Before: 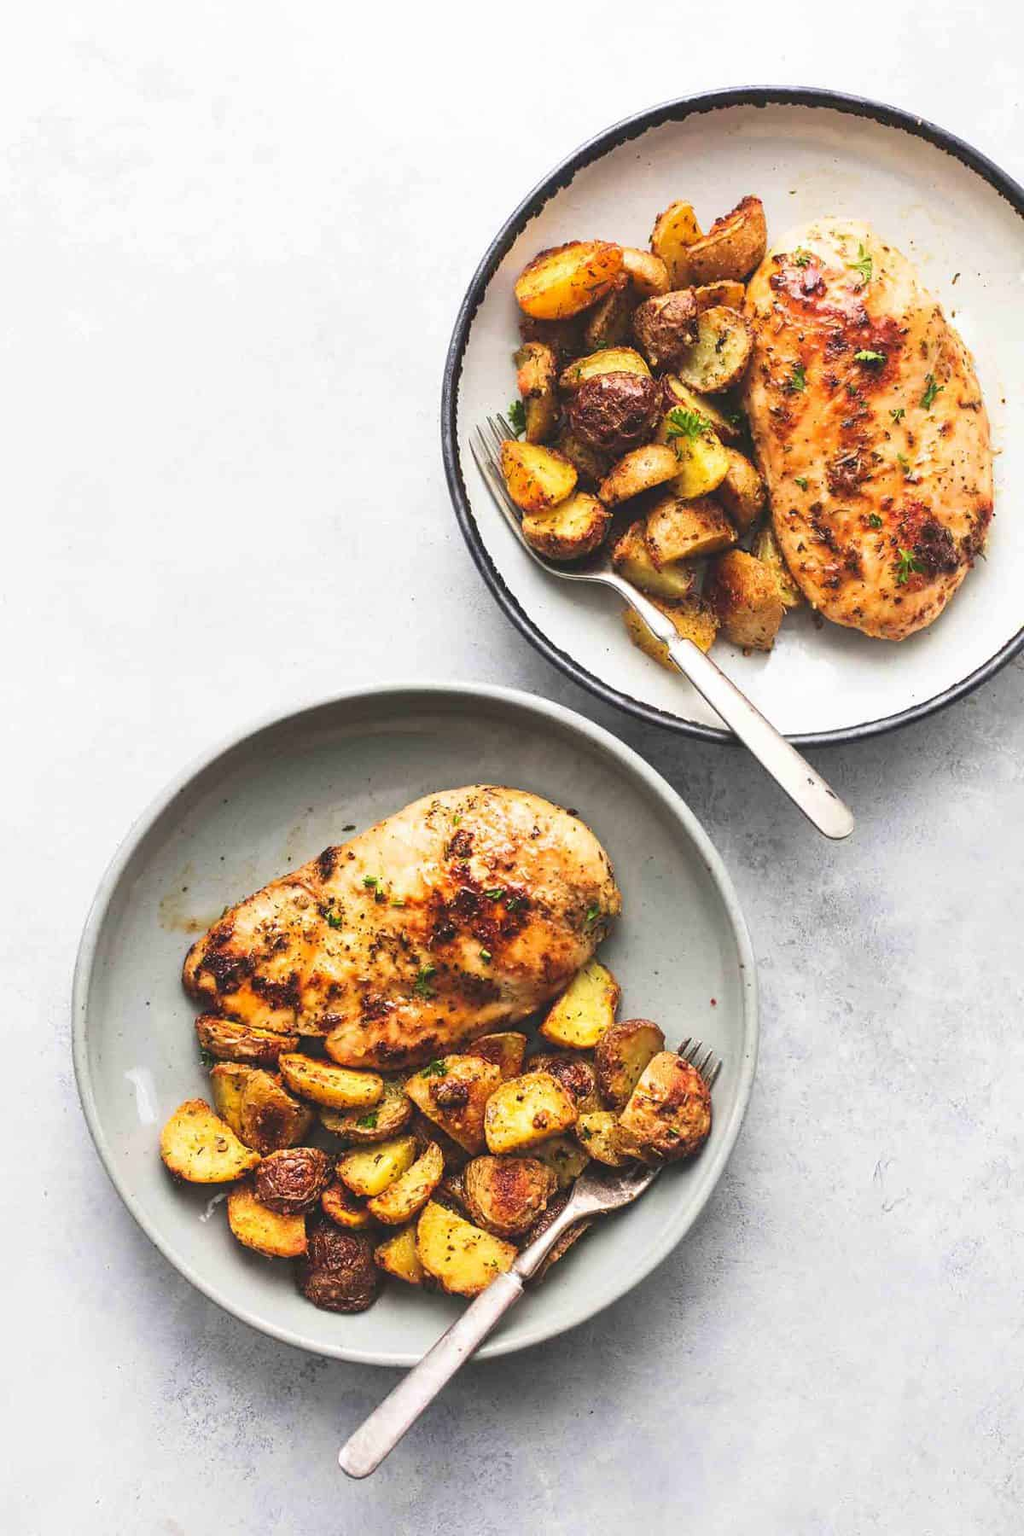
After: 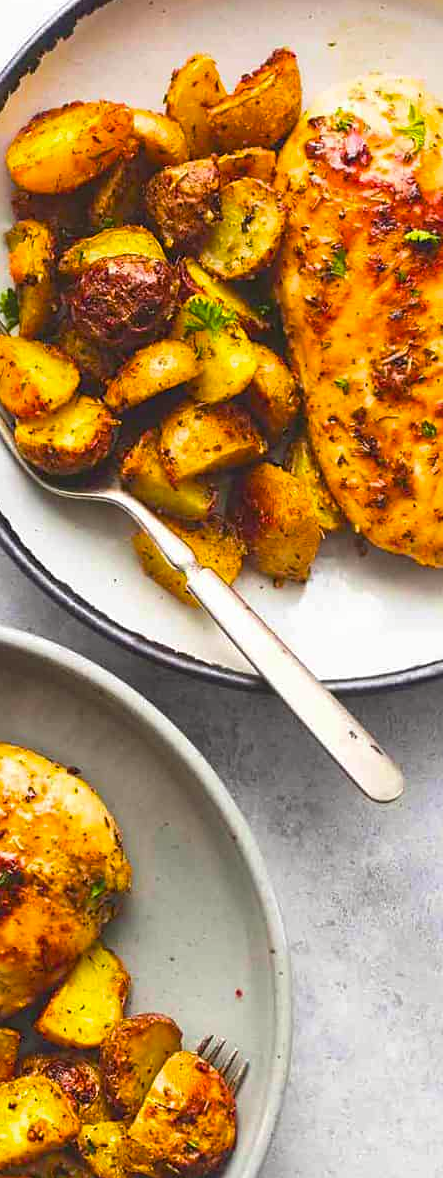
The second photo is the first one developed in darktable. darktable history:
sharpen: amount 0.201
color balance rgb: power › chroma 0.278%, power › hue 25°, linear chroma grading › global chroma 14.953%, perceptual saturation grading › global saturation 25.704%, global vibrance 19.345%
shadows and highlights: shadows 25.24, highlights -23.52
crop and rotate: left 49.785%, top 10.088%, right 13.223%, bottom 24.448%
